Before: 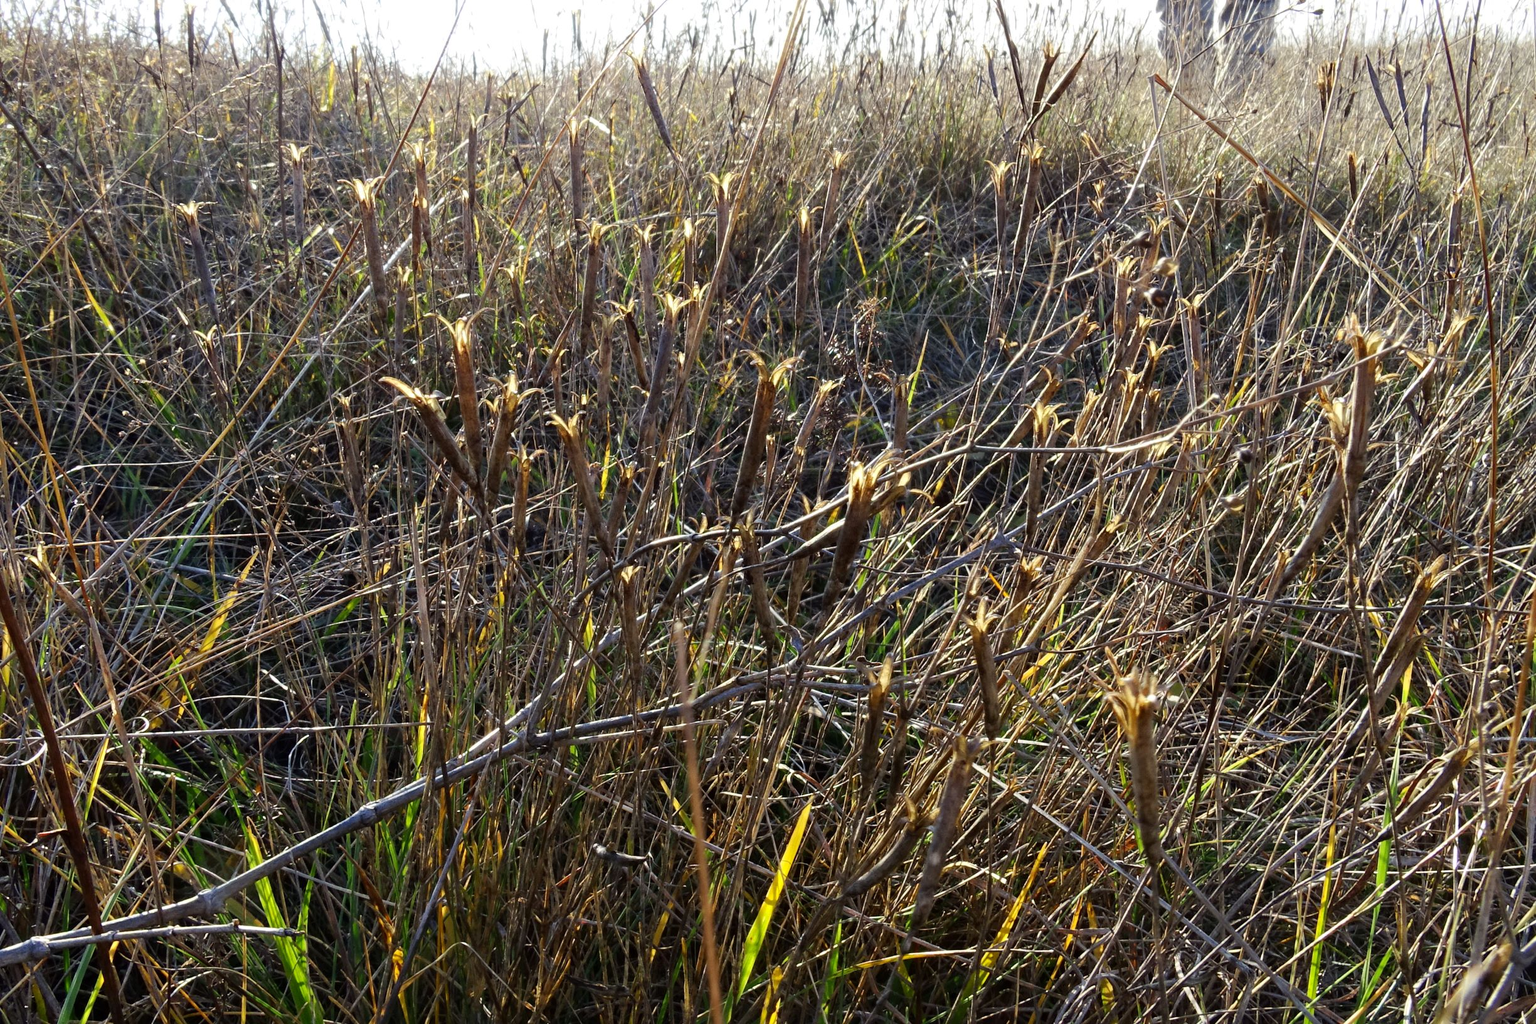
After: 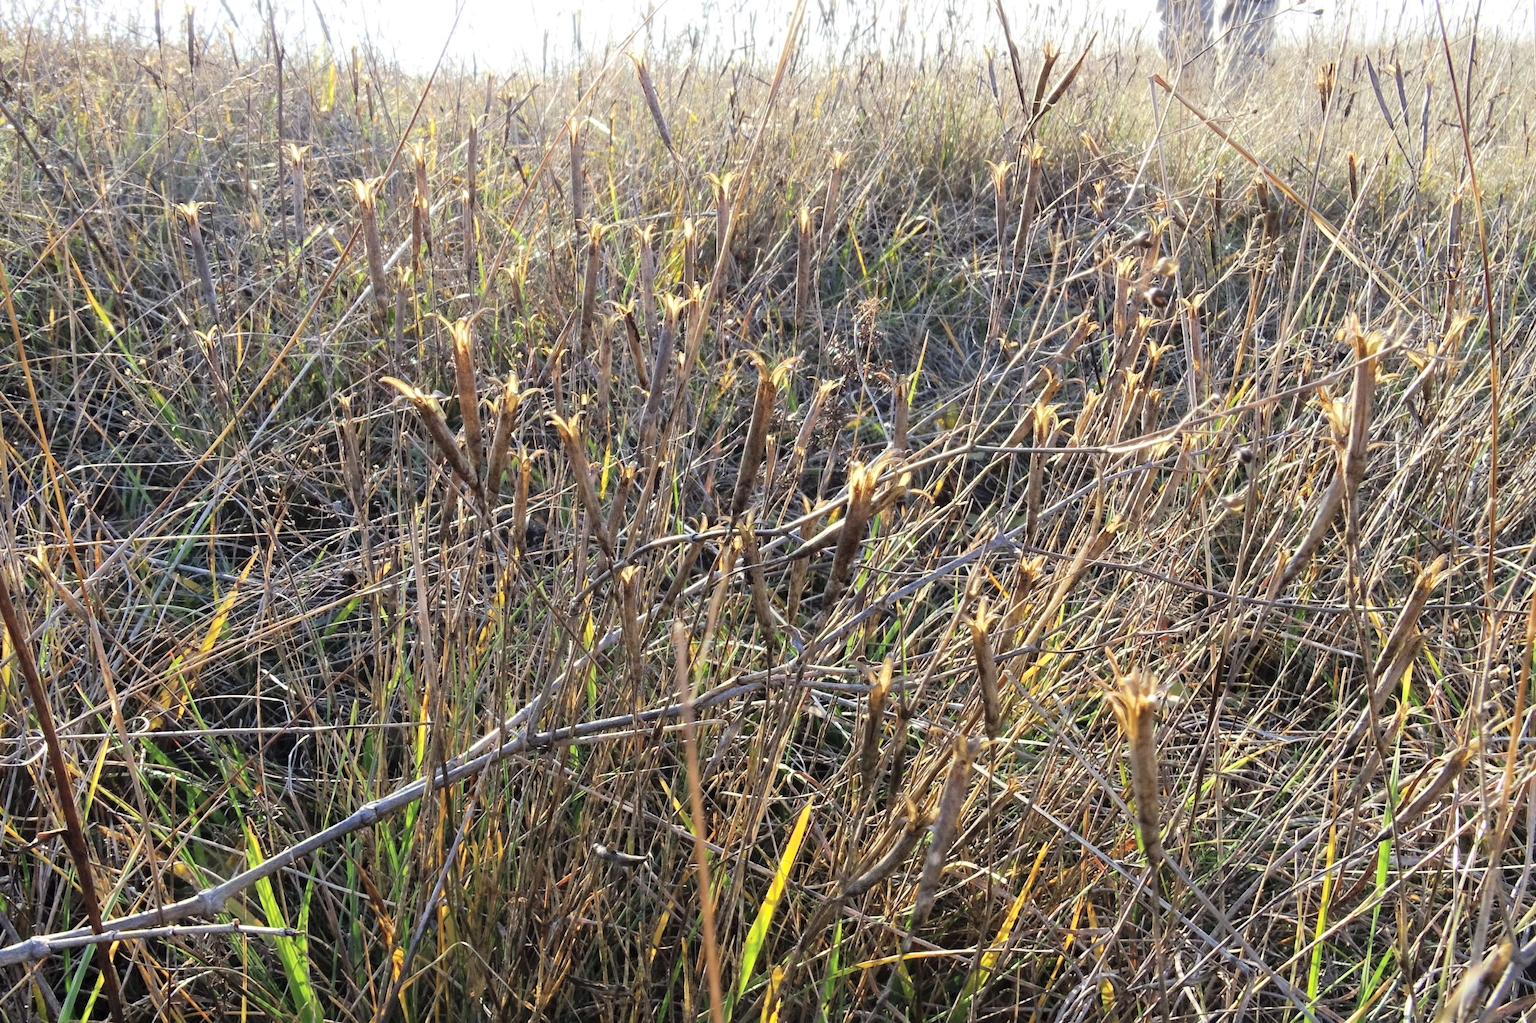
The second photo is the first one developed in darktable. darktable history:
global tonemap: drago (0.7, 100)
white balance: red 1, blue 1
